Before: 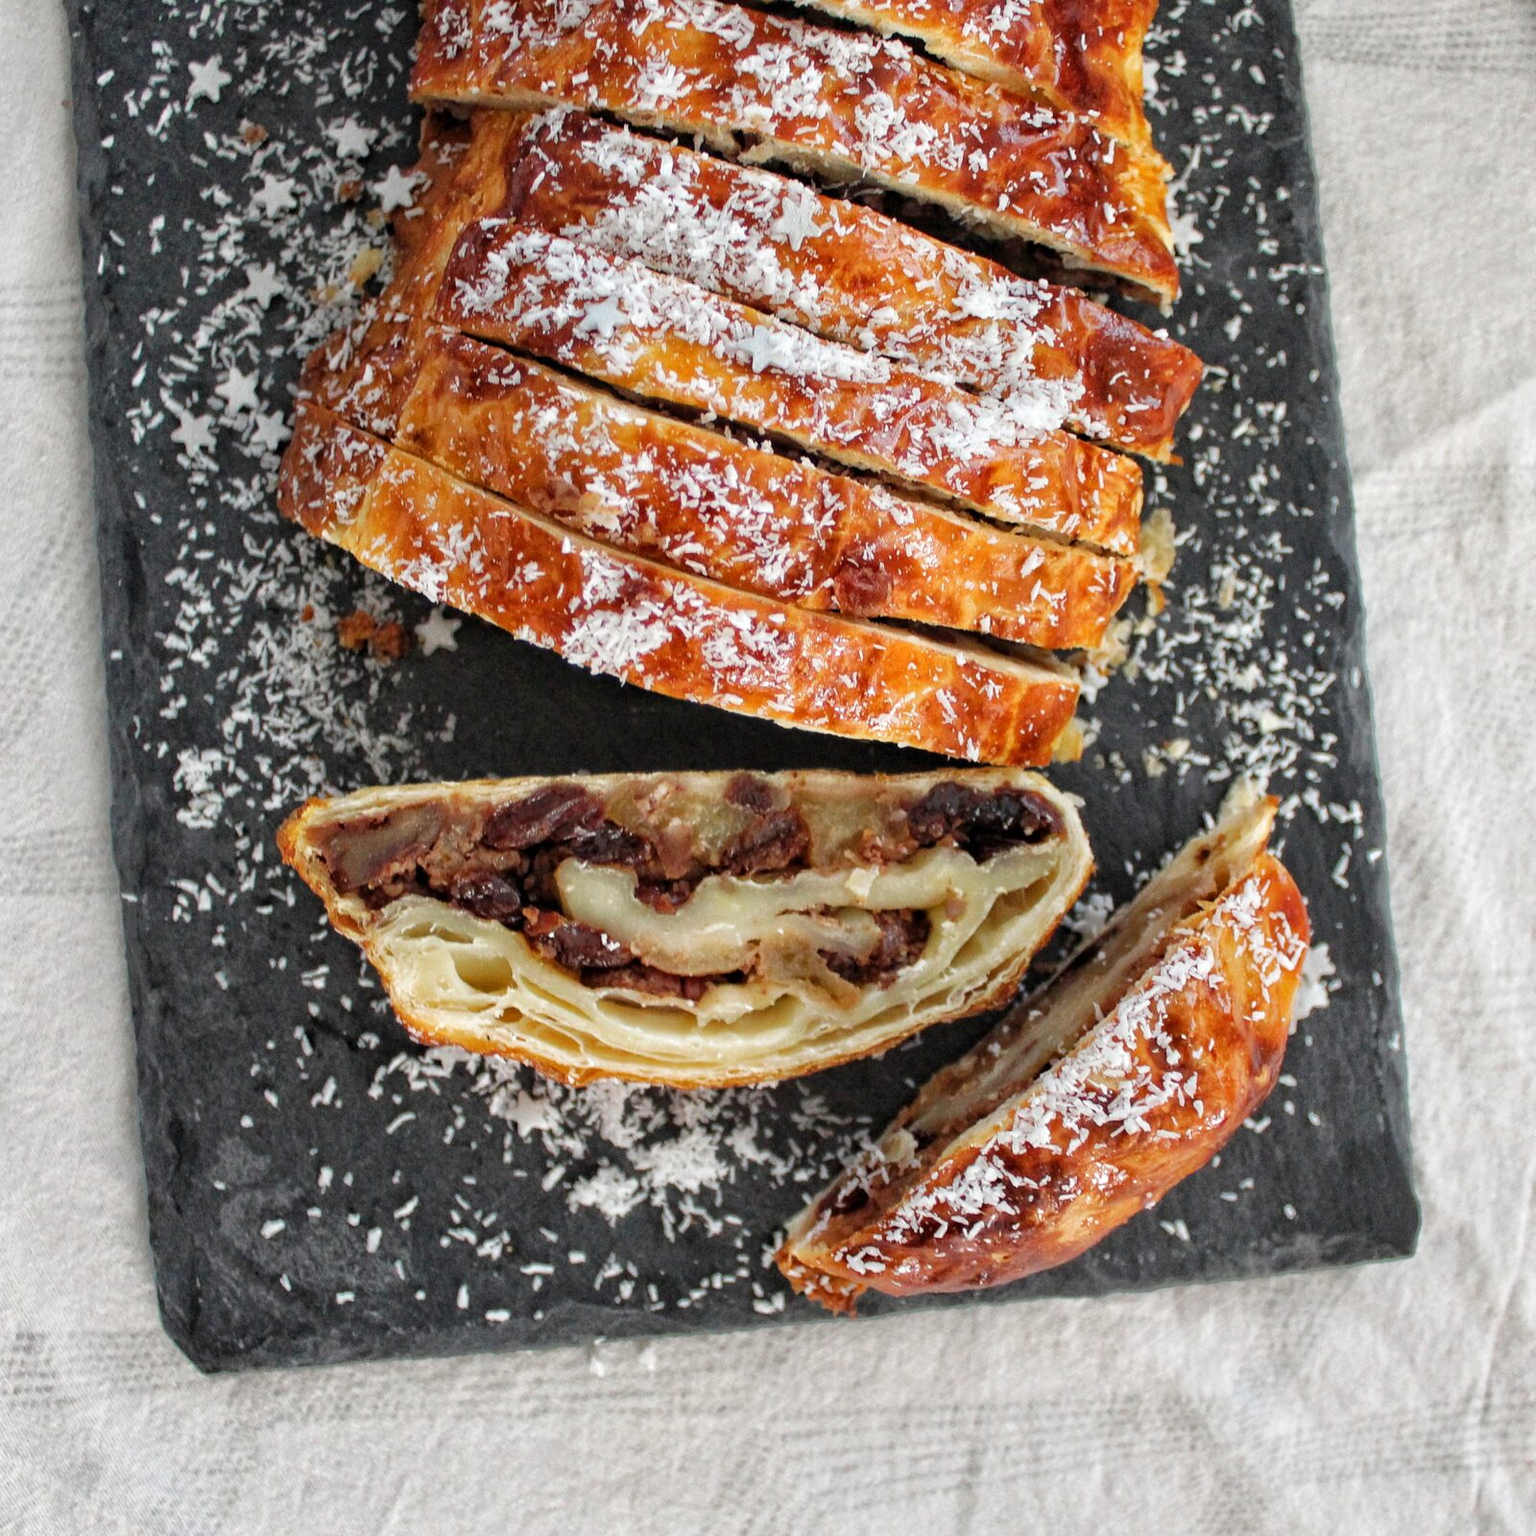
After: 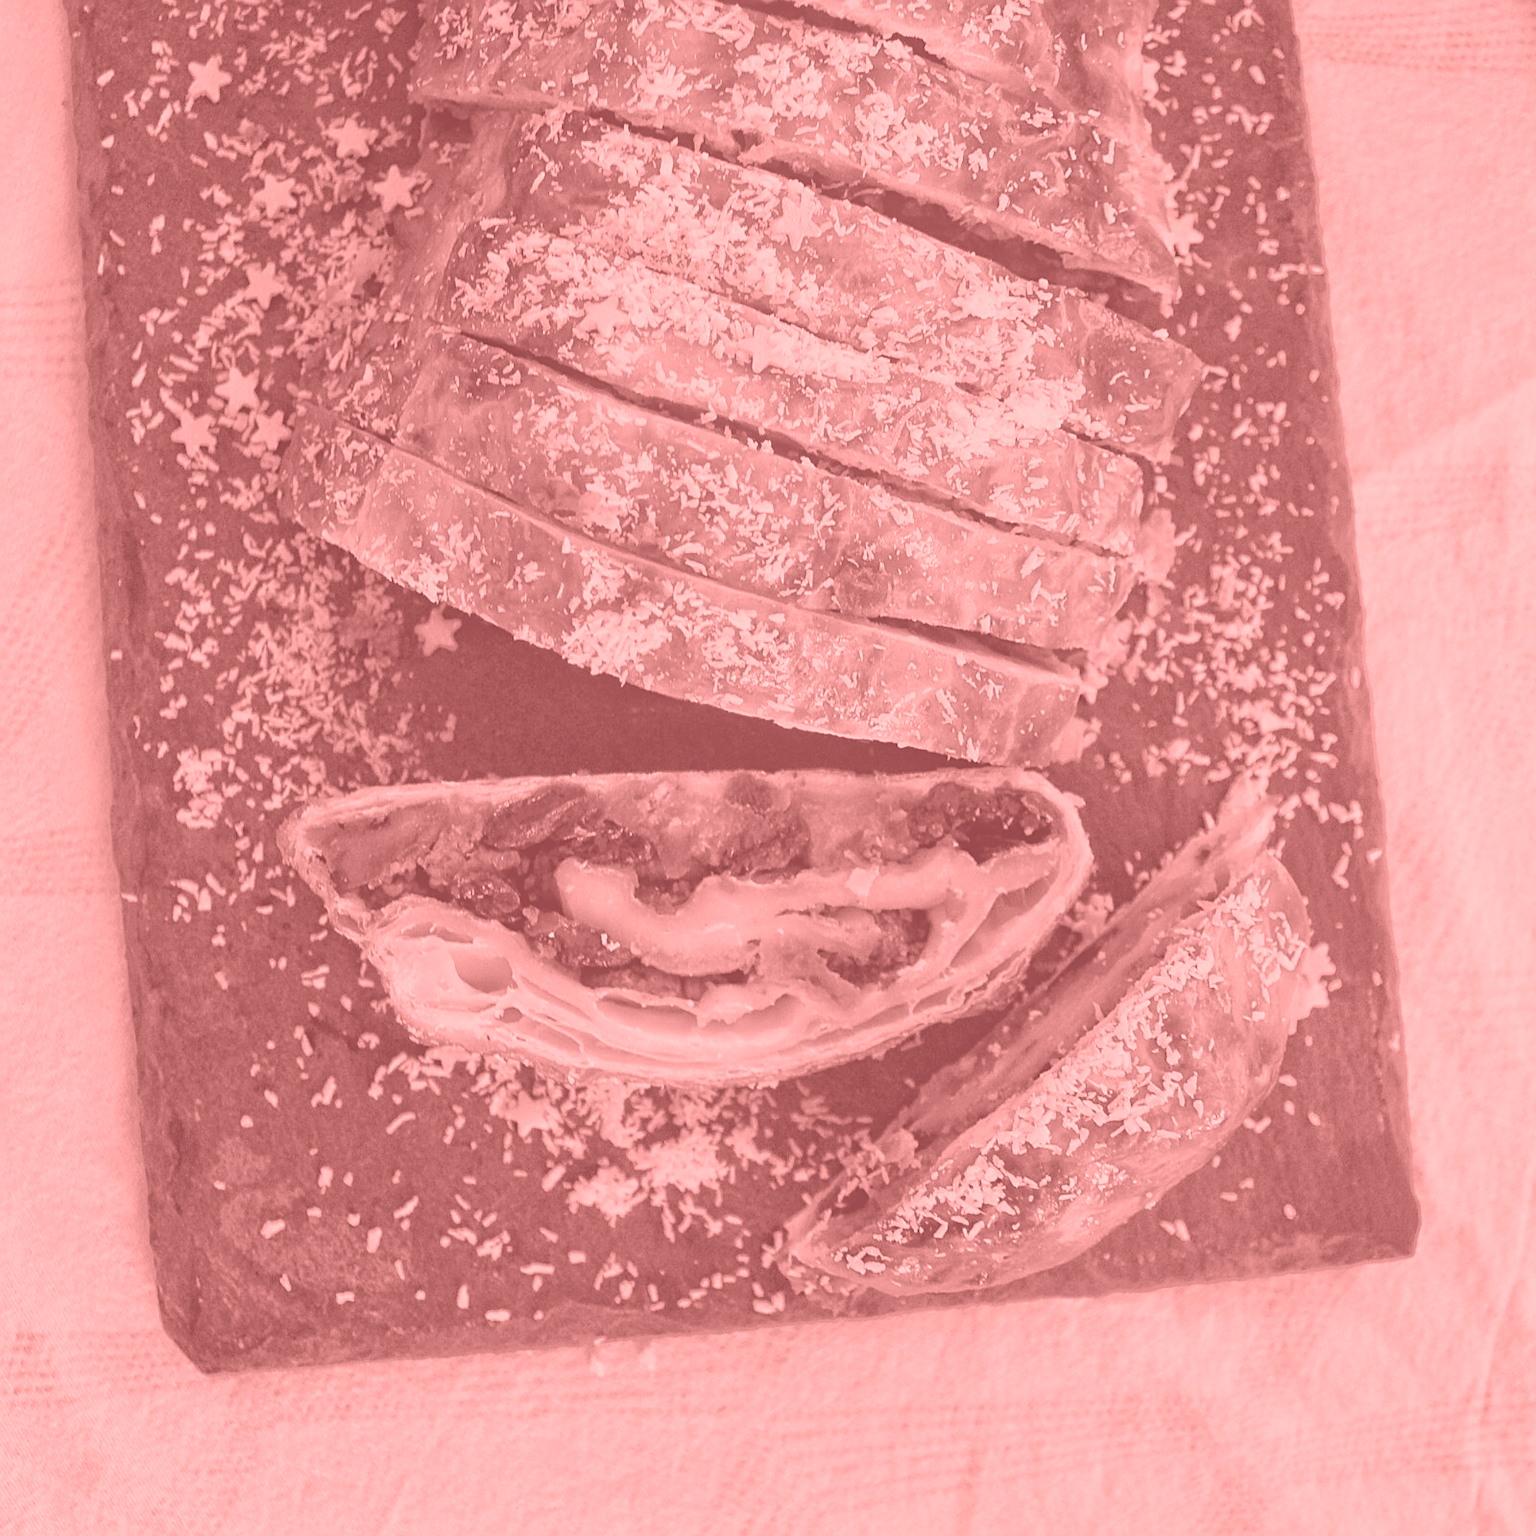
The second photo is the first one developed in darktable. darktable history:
sharpen: on, module defaults
colorize: saturation 51%, source mix 50.67%, lightness 50.67%
bloom: size 15%, threshold 97%, strength 7%
